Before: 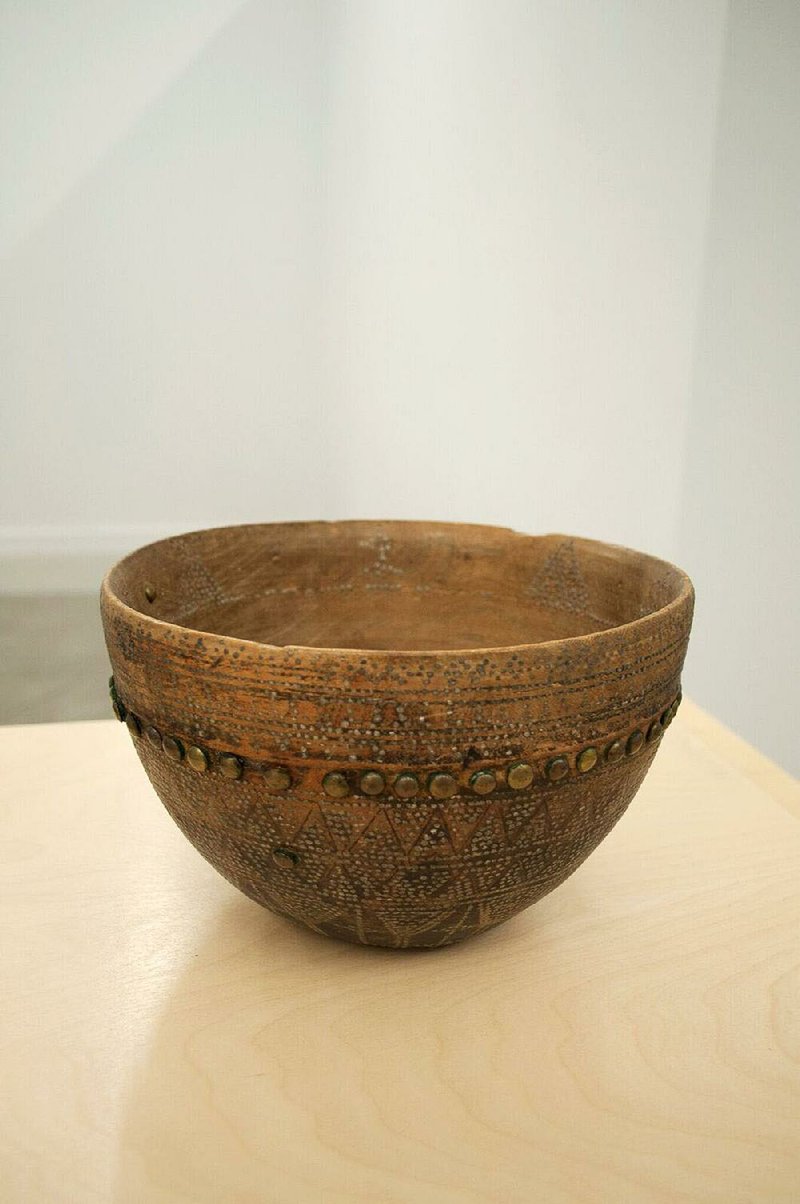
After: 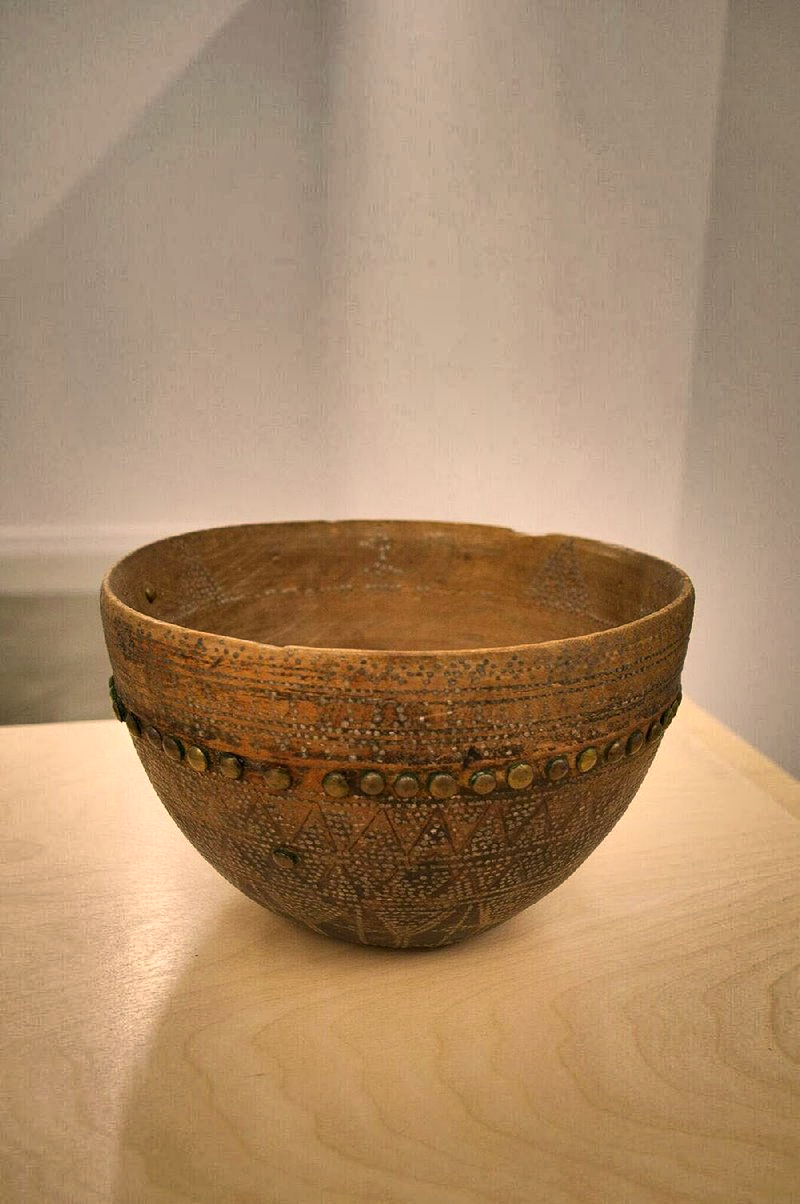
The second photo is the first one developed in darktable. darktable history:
shadows and highlights: shadows 24.13, highlights -78.8, highlights color adjustment 32.63%, soften with gaussian
base curve: preserve colors none
tone equalizer: on, module defaults
color correction: highlights a* 11.35, highlights b* 11.39
